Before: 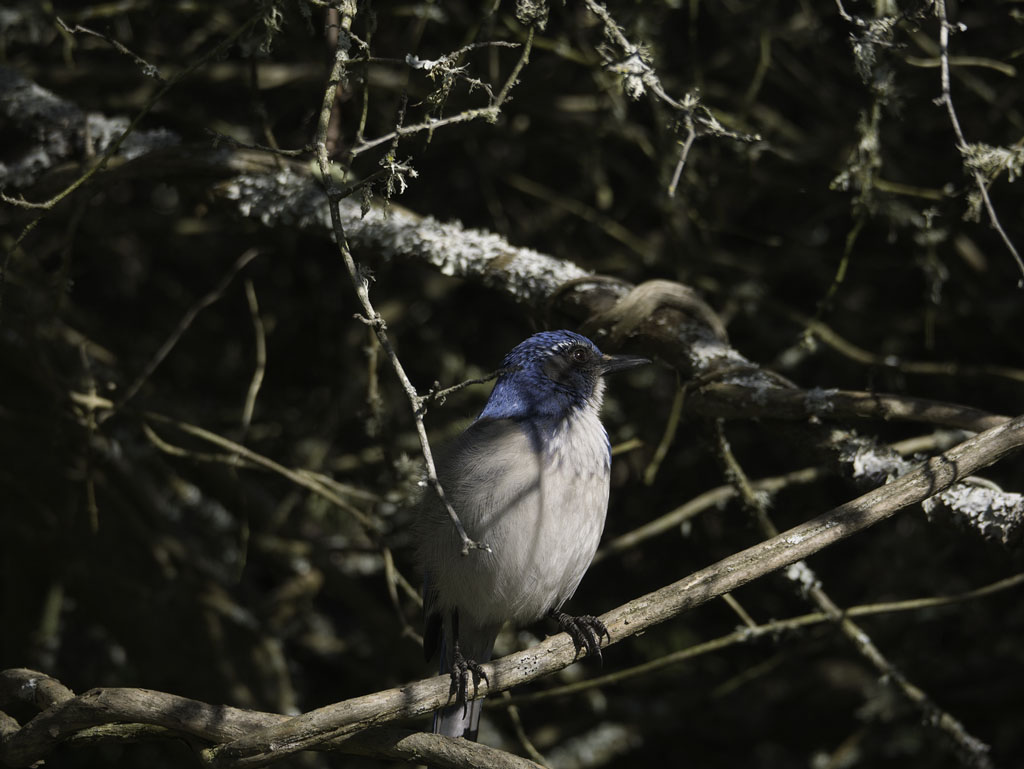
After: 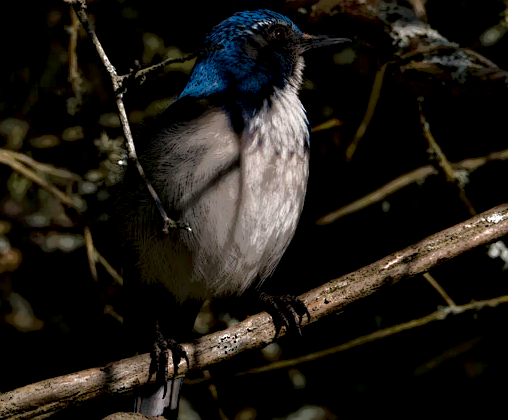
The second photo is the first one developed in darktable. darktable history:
local contrast: highlights 0%, shadows 236%, detail 164%, midtone range 0.002
crop: left 29.363%, top 41.791%, right 21.024%, bottom 3.498%
exposure: black level correction 0, exposure 0.699 EV, compensate highlight preservation false
